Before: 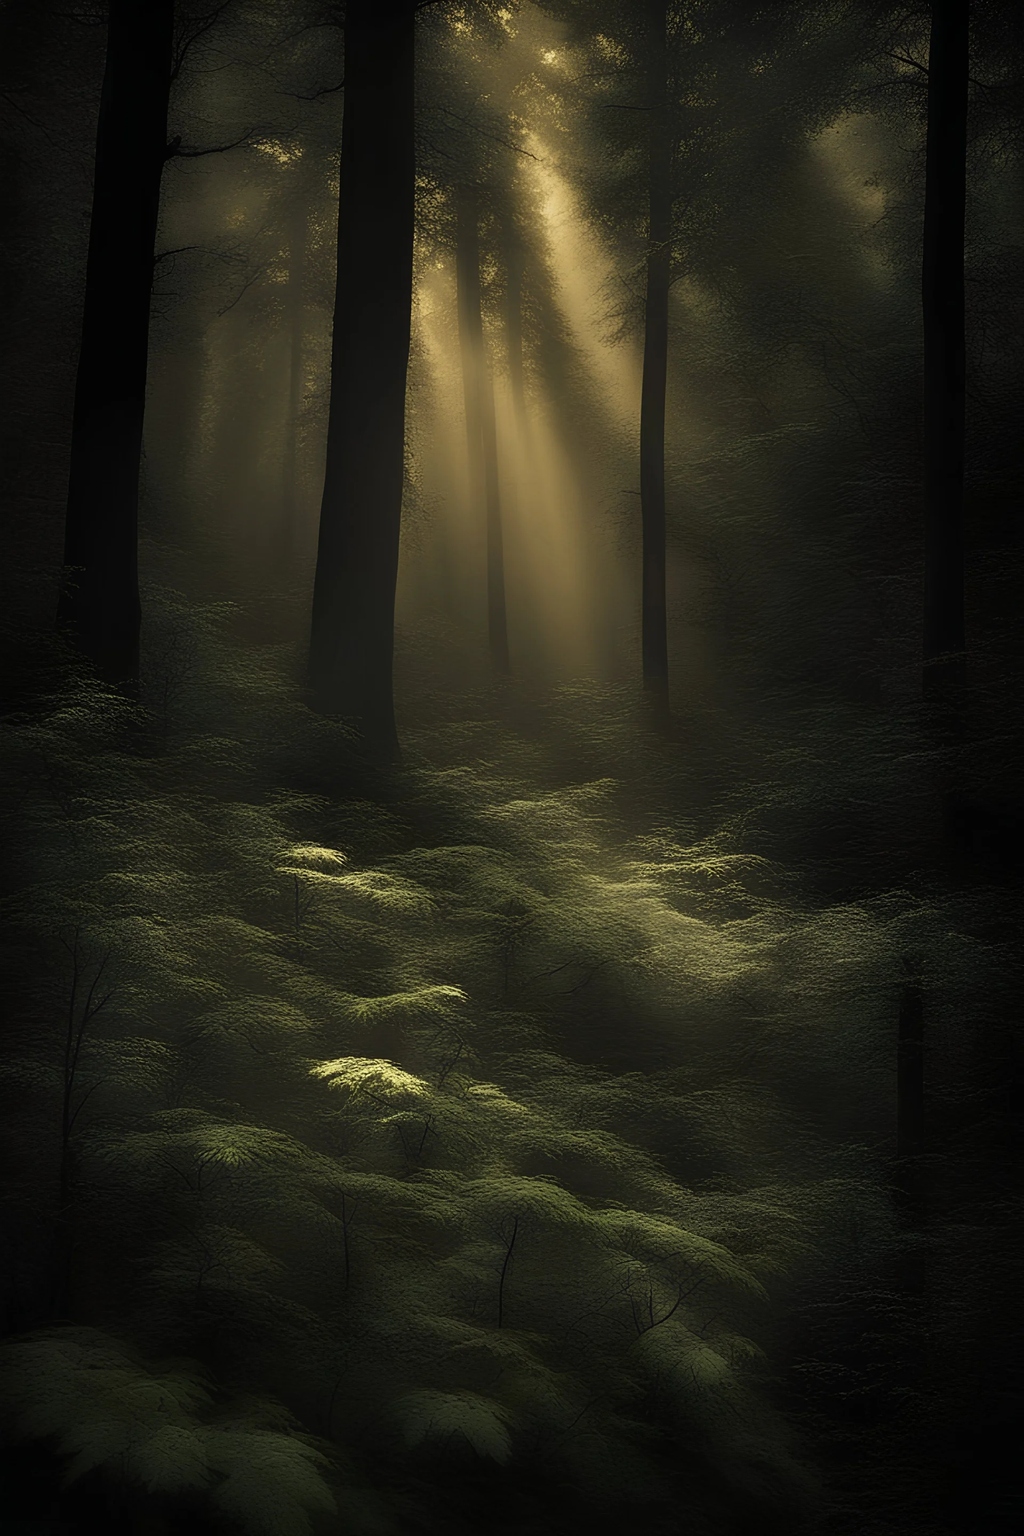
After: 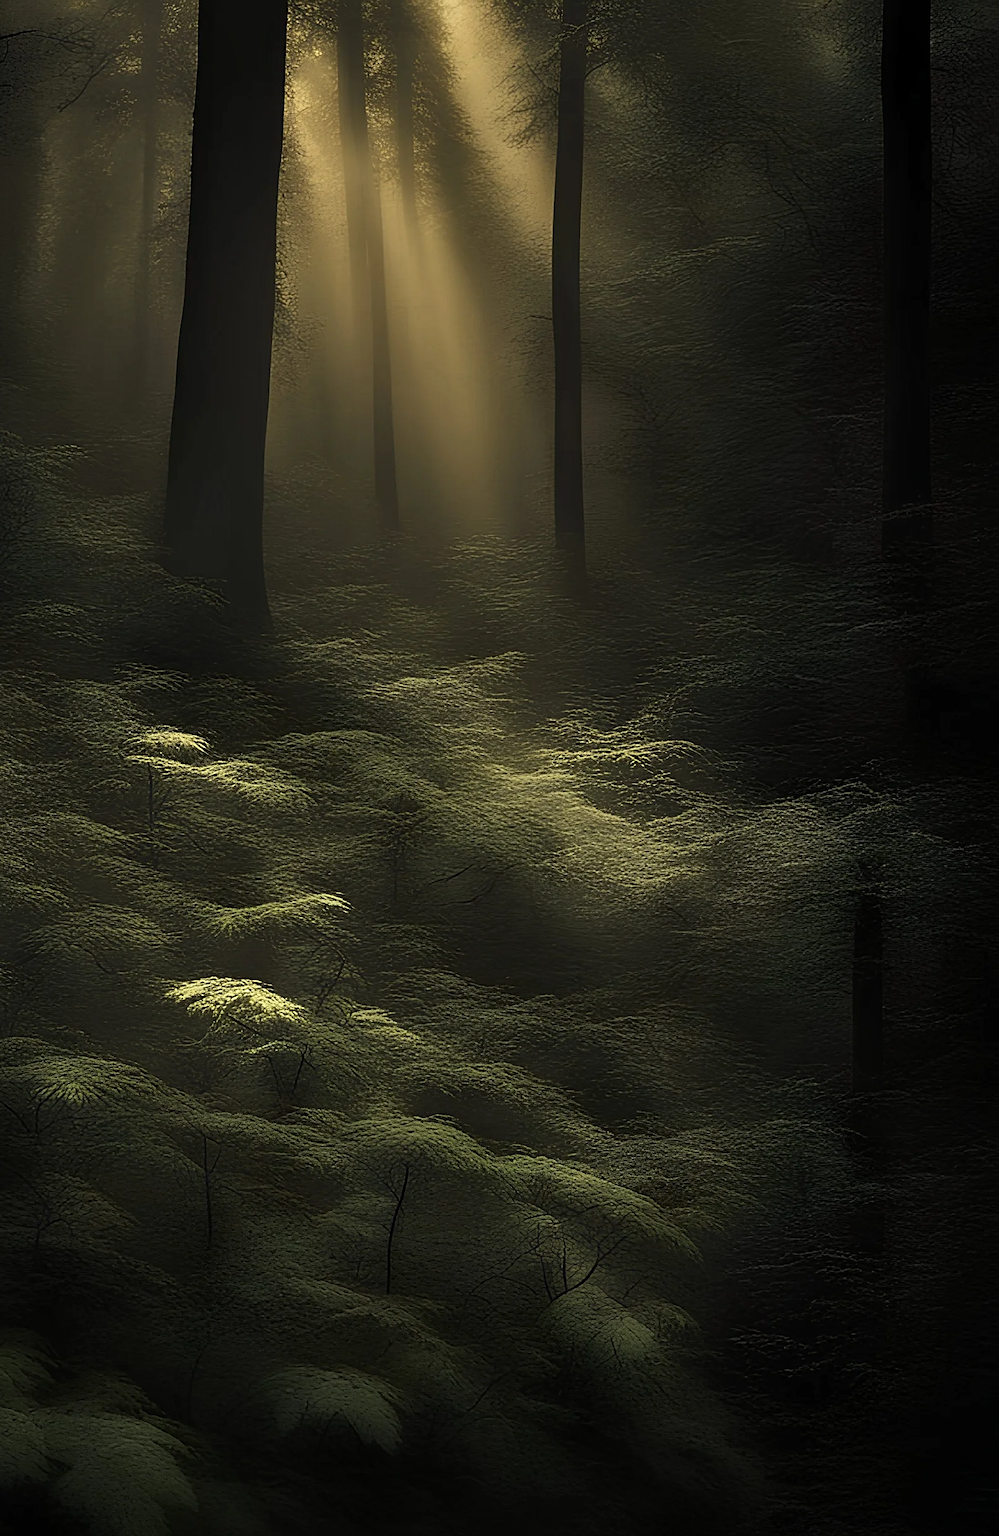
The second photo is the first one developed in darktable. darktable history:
crop: left 16.453%, top 14.375%
sharpen: on, module defaults
local contrast: mode bilateral grid, contrast 19, coarseness 50, detail 120%, midtone range 0.2
